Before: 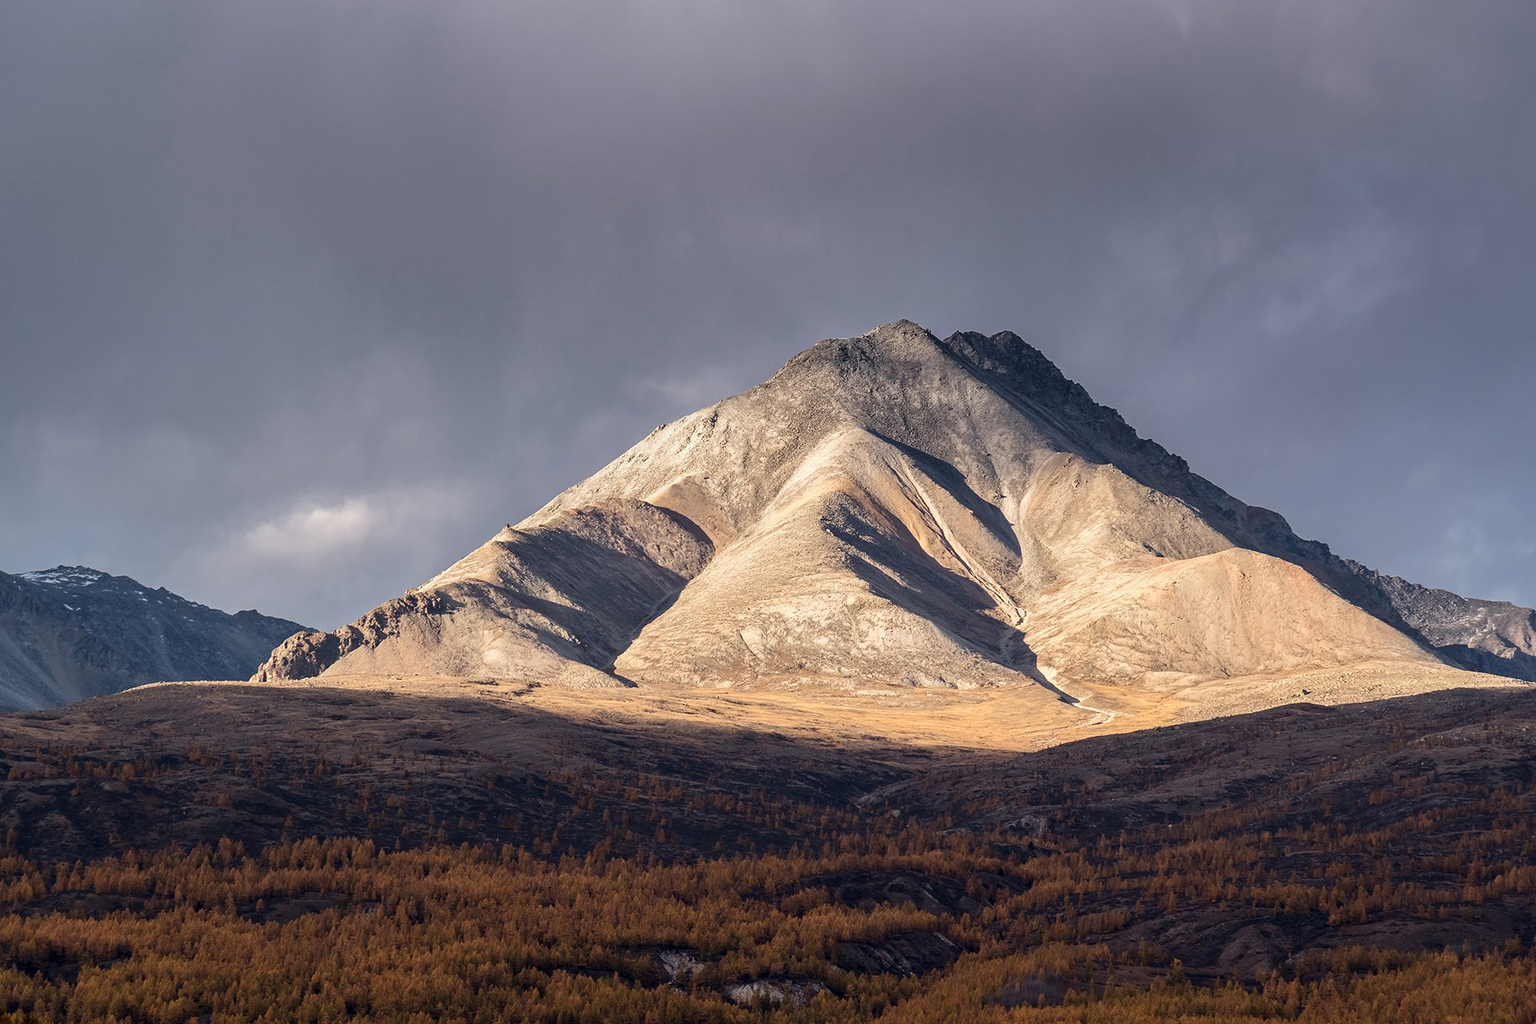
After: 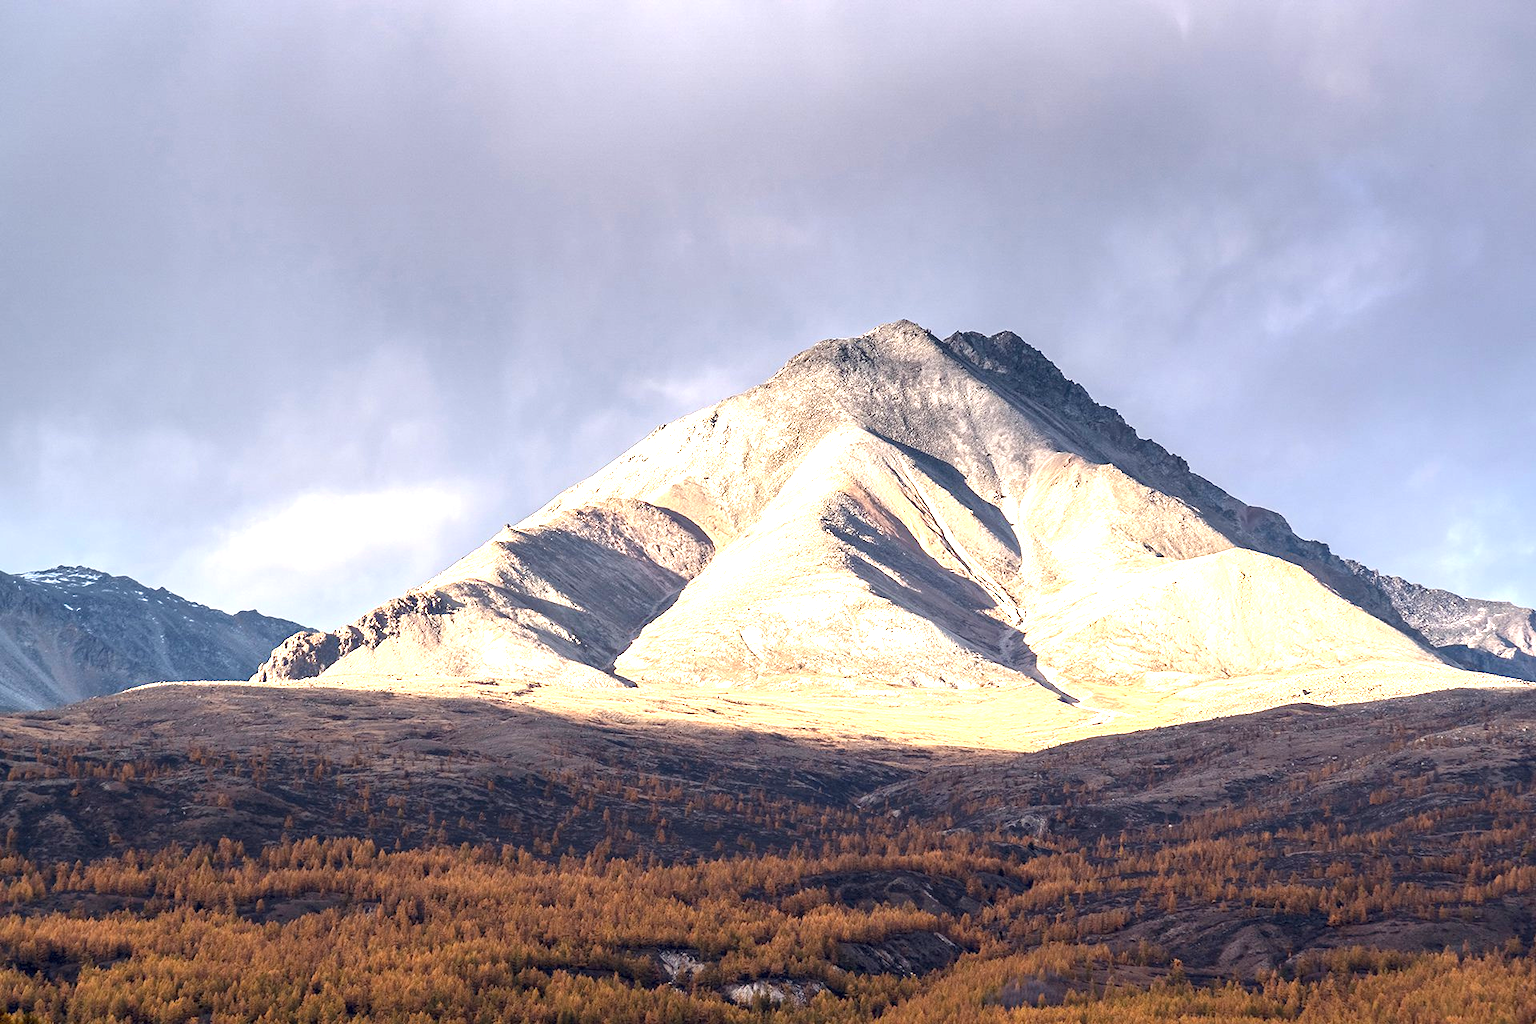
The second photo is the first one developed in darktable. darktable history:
exposure: exposure 1.486 EV, compensate exposure bias true, compensate highlight preservation false
